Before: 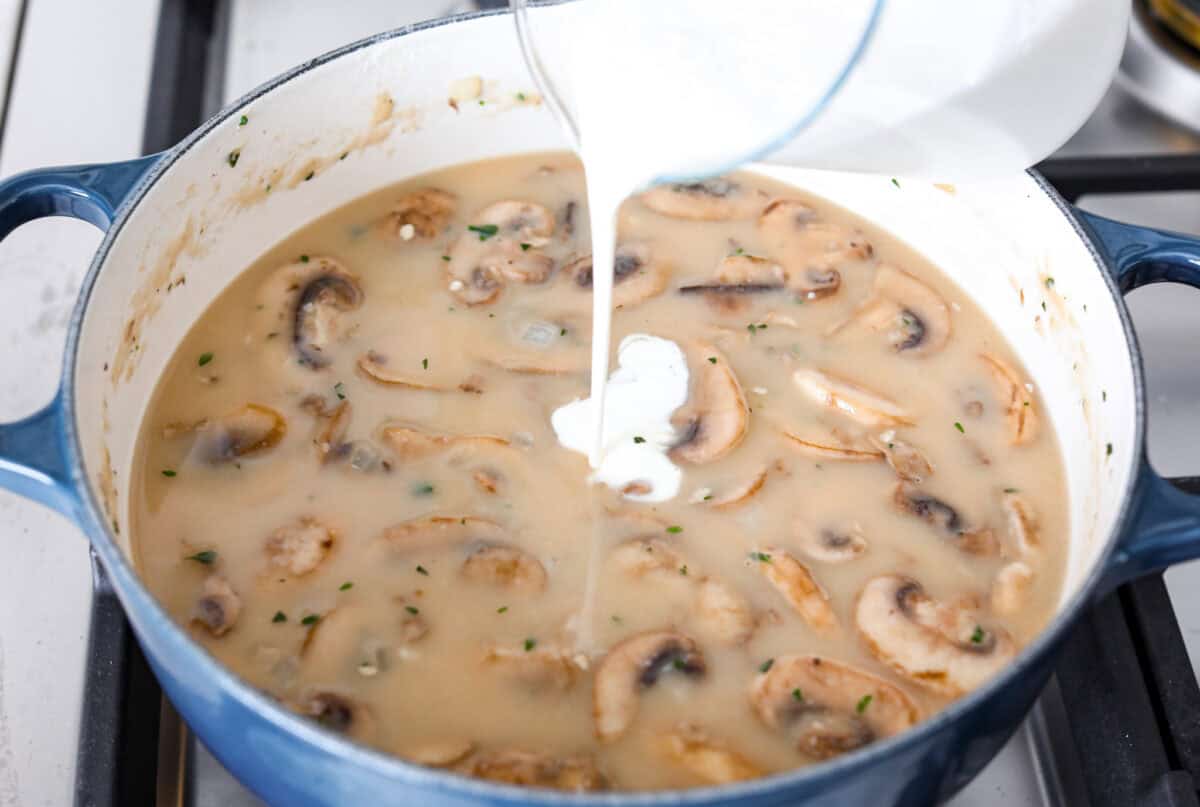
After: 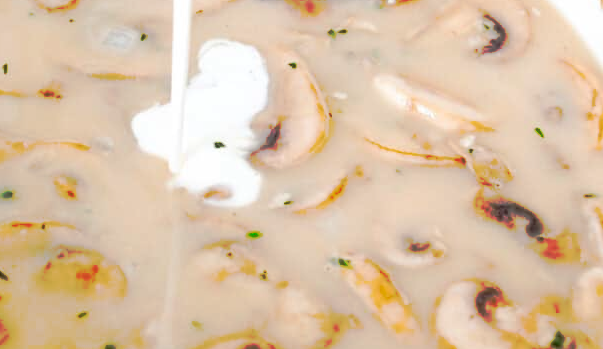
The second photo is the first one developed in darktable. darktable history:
crop: left 35.03%, top 36.625%, right 14.663%, bottom 20.057%
tone curve: curves: ch0 [(0, 0) (0.003, 0.003) (0.011, 0.01) (0.025, 0.023) (0.044, 0.042) (0.069, 0.065) (0.1, 0.094) (0.136, 0.127) (0.177, 0.166) (0.224, 0.211) (0.277, 0.26) (0.335, 0.315) (0.399, 0.375) (0.468, 0.44) (0.543, 0.658) (0.623, 0.718) (0.709, 0.782) (0.801, 0.851) (0.898, 0.923) (1, 1)], preserve colors none
